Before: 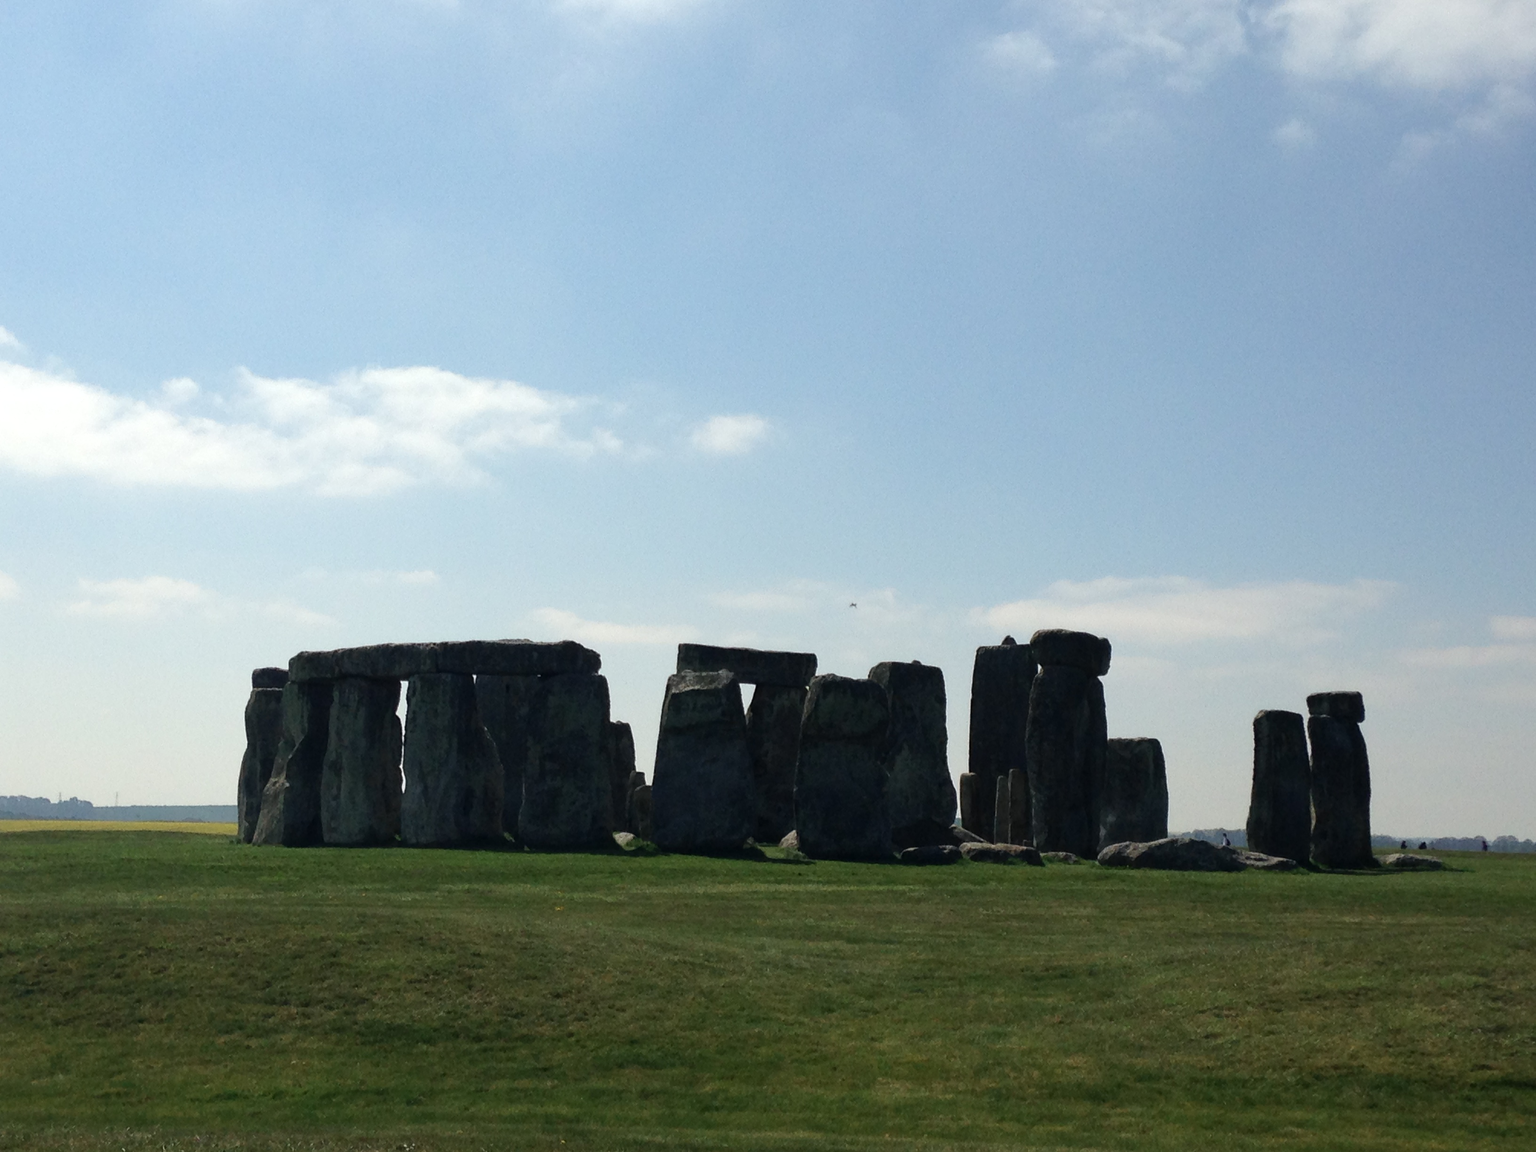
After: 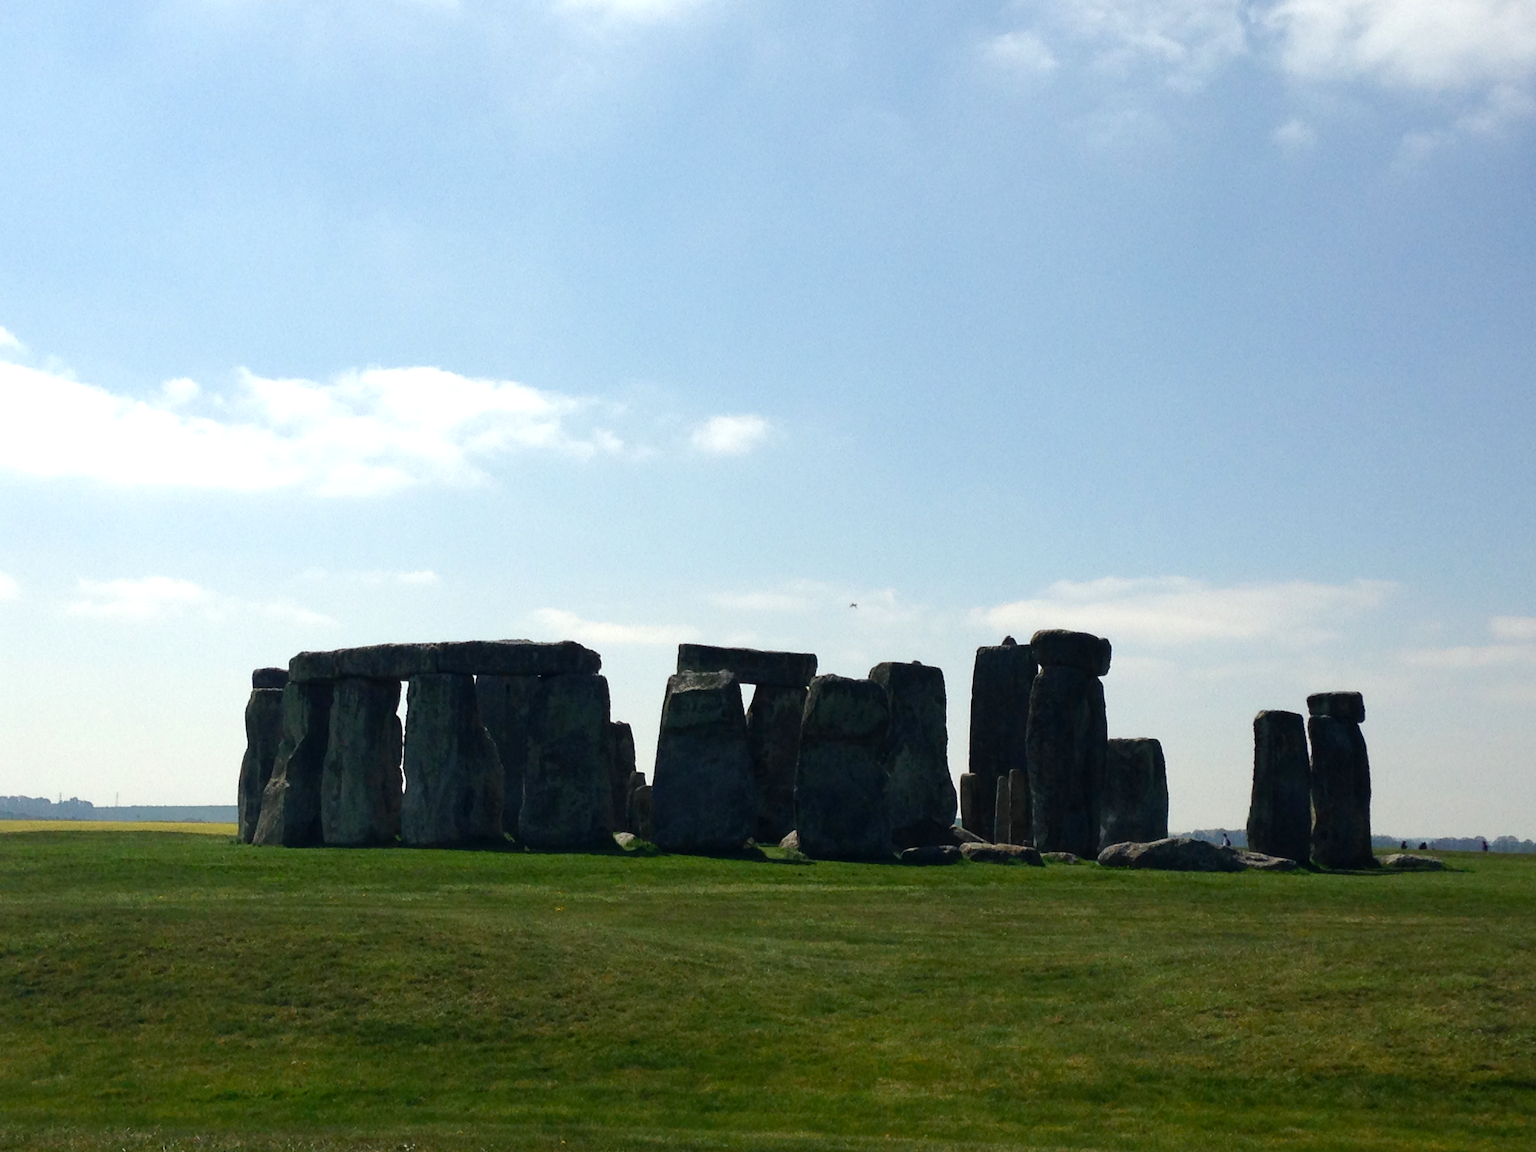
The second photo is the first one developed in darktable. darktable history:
color balance rgb: perceptual saturation grading › global saturation 20%, perceptual saturation grading › highlights -25.298%, perceptual saturation grading › shadows 24.203%, perceptual brilliance grading › highlights 7.558%, perceptual brilliance grading › mid-tones 3.64%, perceptual brilliance grading › shadows 1.188%, global vibrance 3.07%
